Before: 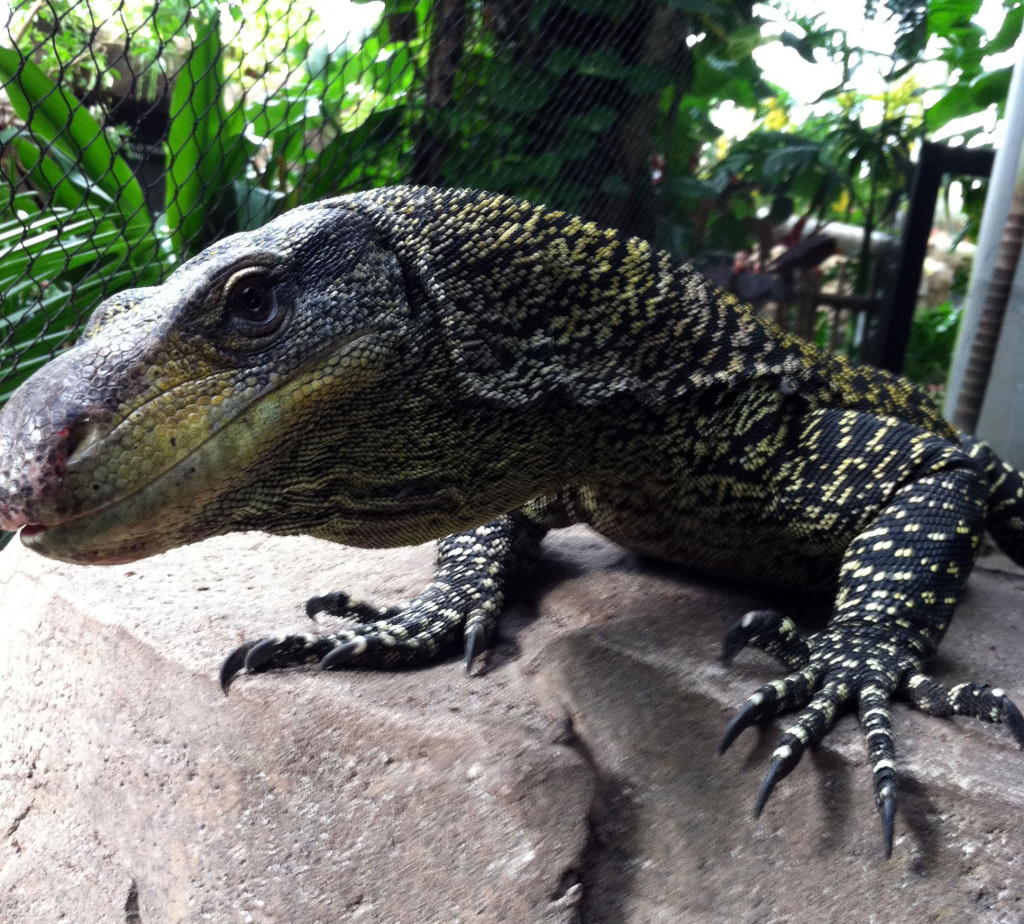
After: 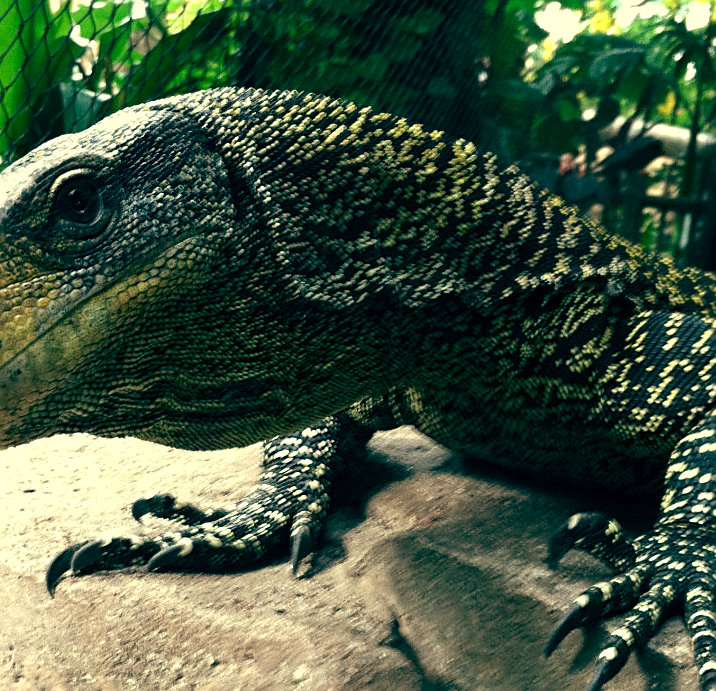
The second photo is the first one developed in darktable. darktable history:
white balance: red 1.009, blue 0.985
crop and rotate: left 17.046%, top 10.659%, right 12.989%, bottom 14.553%
exposure: black level correction 0, exposure 0.3 EV, compensate highlight preservation false
color balance: mode lift, gamma, gain (sRGB), lift [1, 0.69, 1, 1], gamma [1, 1.482, 1, 1], gain [1, 1, 1, 0.802]
sharpen: on, module defaults
